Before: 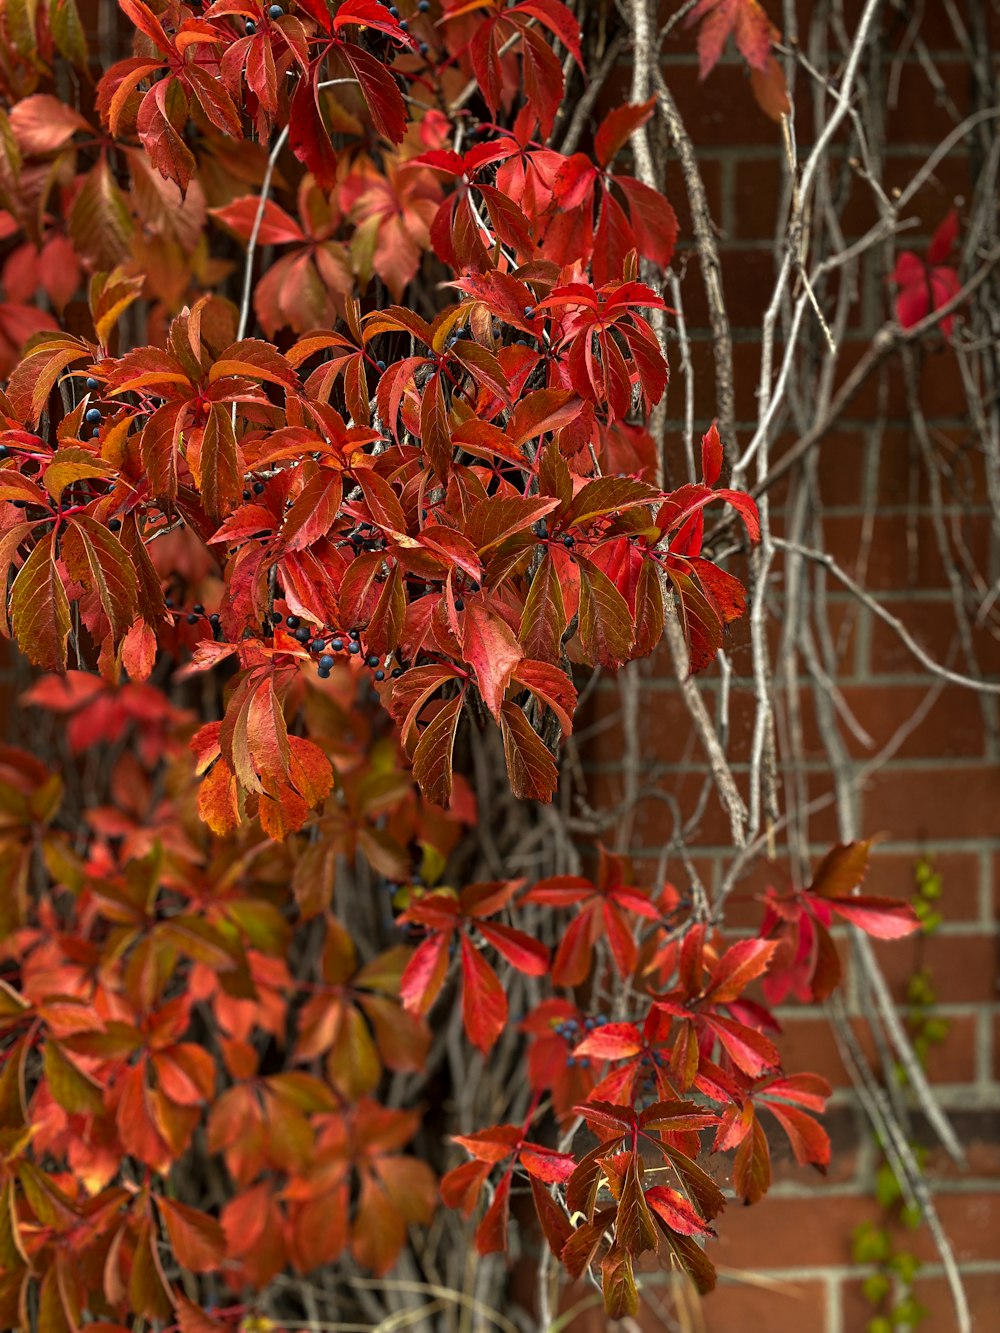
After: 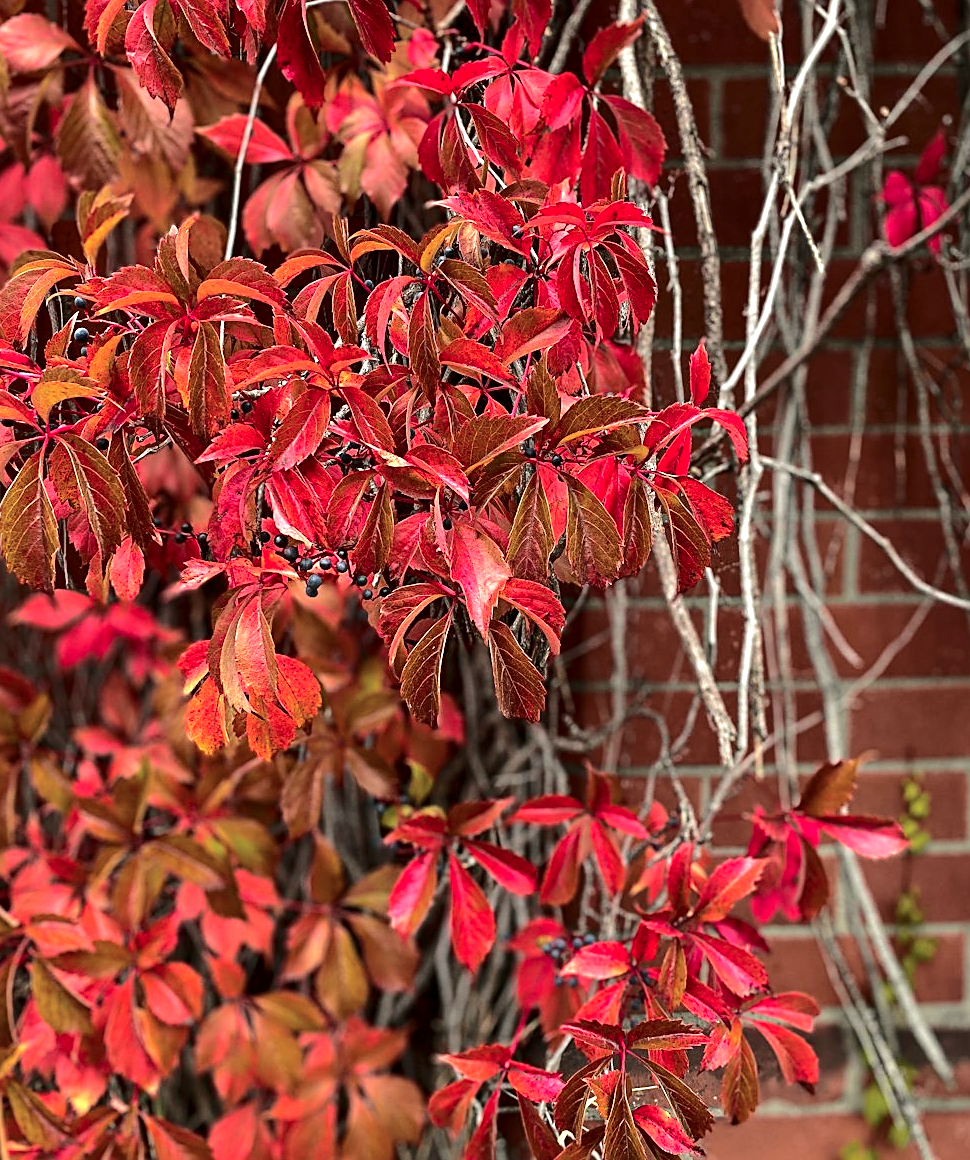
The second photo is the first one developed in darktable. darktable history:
exposure: exposure 0.739 EV, compensate highlight preservation false
crop: left 1.29%, top 6.107%, right 1.634%, bottom 6.81%
sharpen: on, module defaults
tone curve: curves: ch0 [(0, 0) (0.058, 0.022) (0.265, 0.208) (0.41, 0.417) (0.485, 0.524) (0.638, 0.673) (0.845, 0.828) (0.994, 0.964)]; ch1 [(0, 0) (0.136, 0.146) (0.317, 0.34) (0.382, 0.408) (0.469, 0.482) (0.498, 0.497) (0.557, 0.573) (0.644, 0.643) (0.725, 0.765) (1, 1)]; ch2 [(0, 0) (0.352, 0.403) (0.45, 0.469) (0.502, 0.504) (0.54, 0.524) (0.592, 0.566) (0.638, 0.599) (1, 1)], color space Lab, independent channels, preserve colors none
